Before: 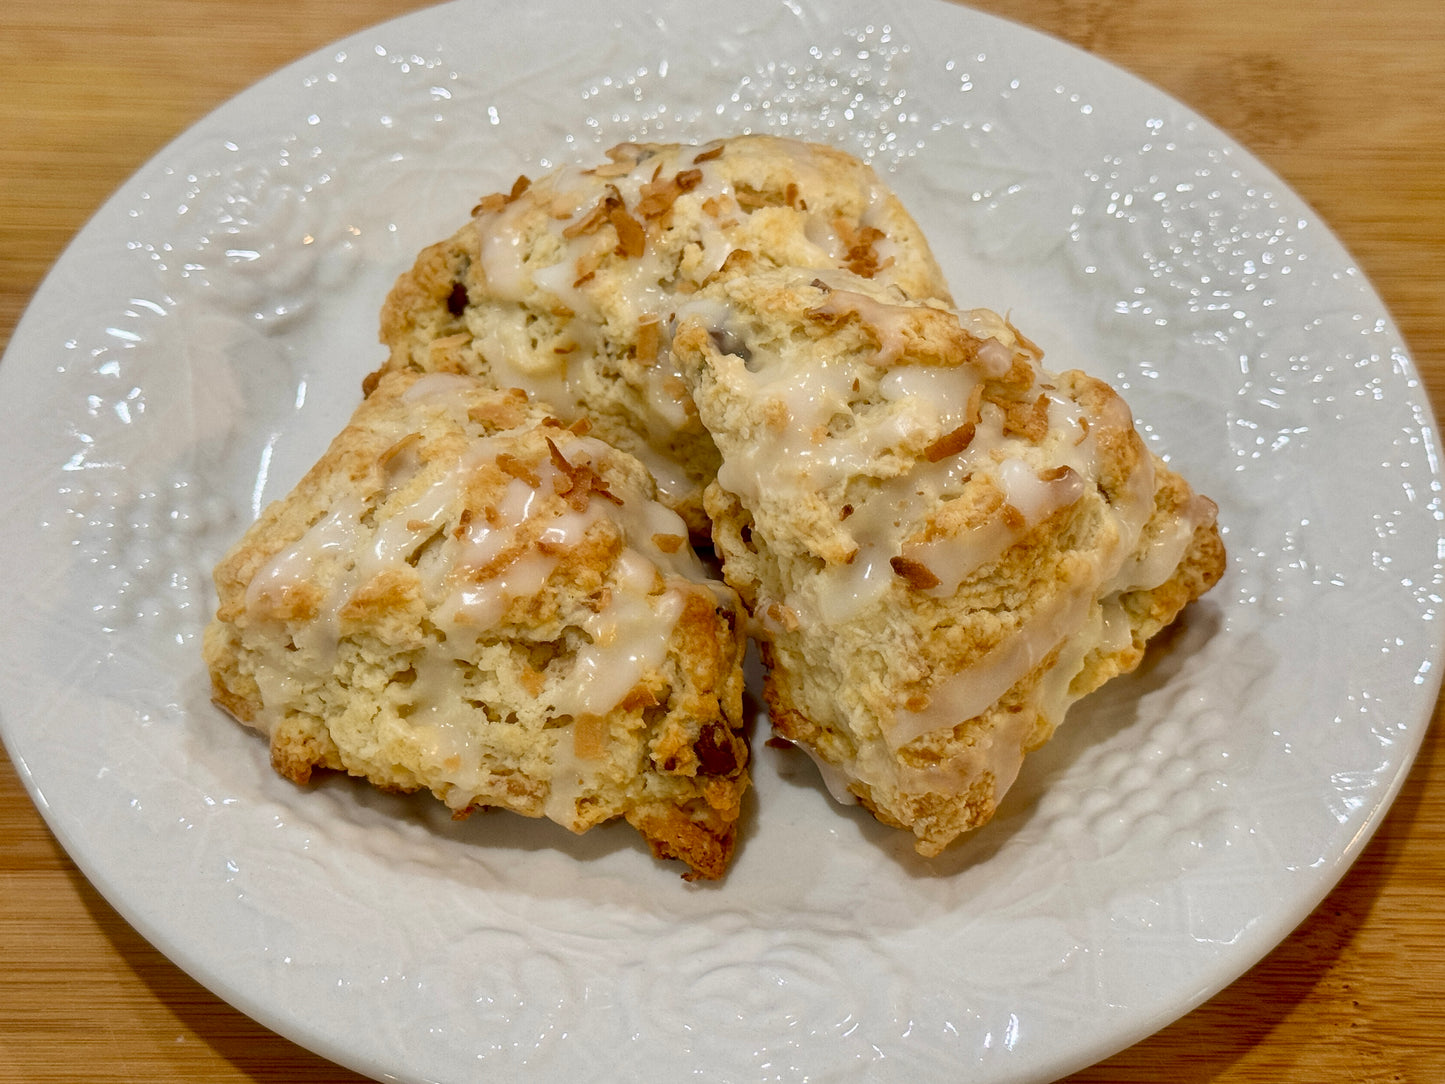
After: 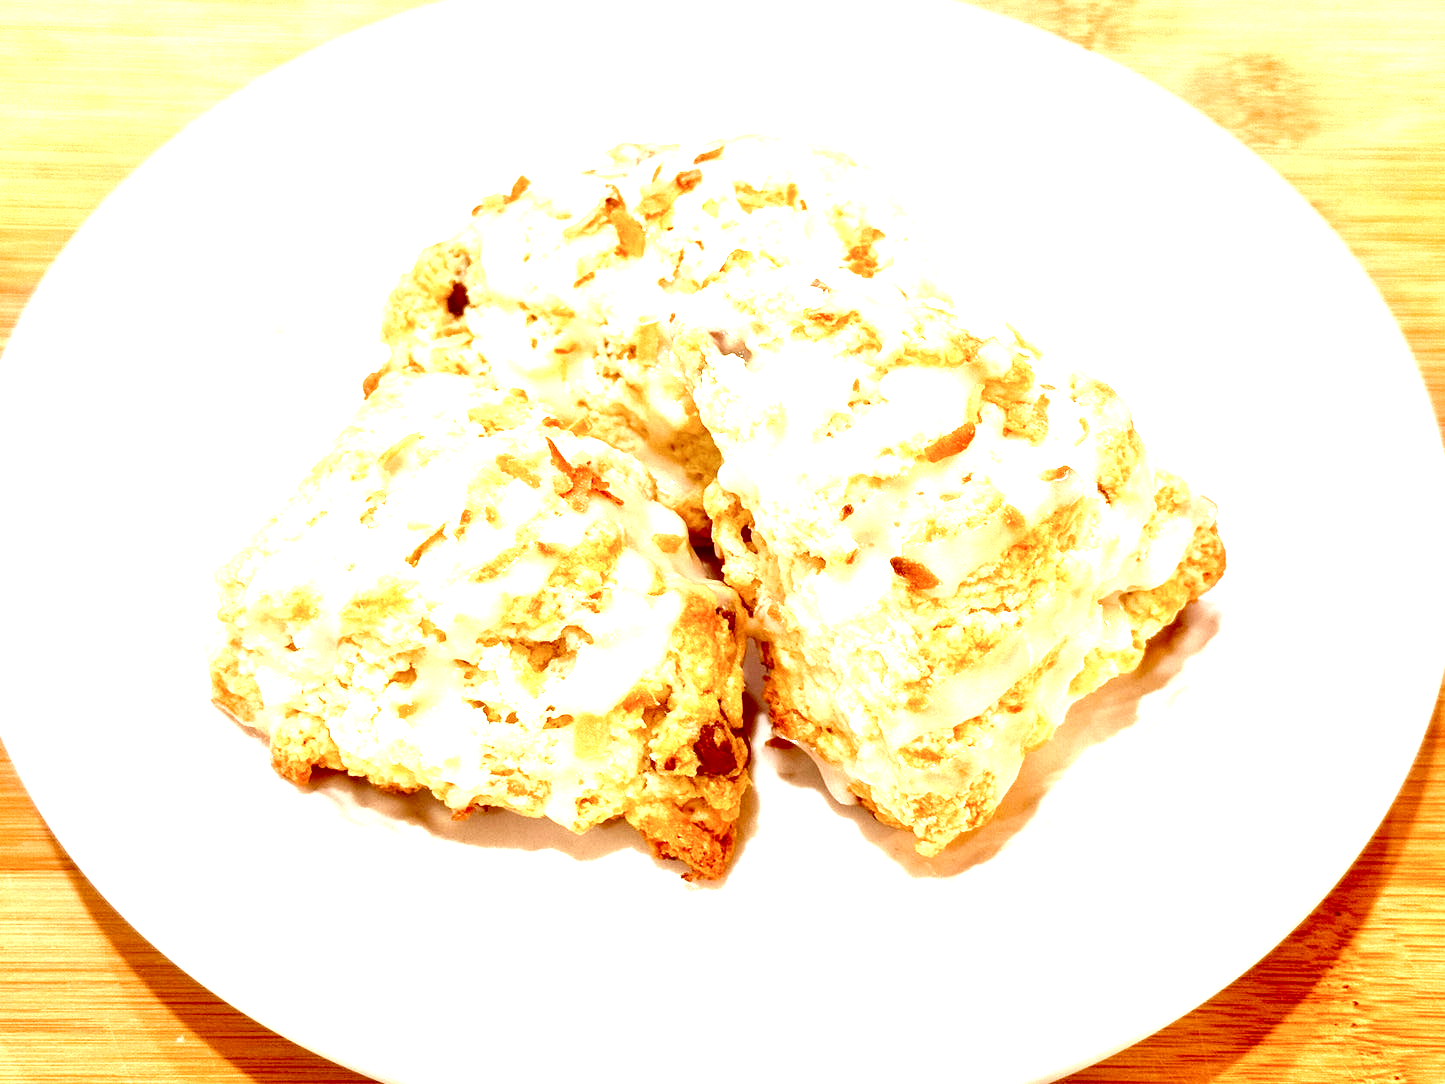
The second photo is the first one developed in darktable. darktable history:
color correction: highlights a* 9.03, highlights b* 8.71, shadows a* 40, shadows b* 40, saturation 0.8
exposure: black level correction 0, exposure 2.327 EV, compensate exposure bias true, compensate highlight preservation false
